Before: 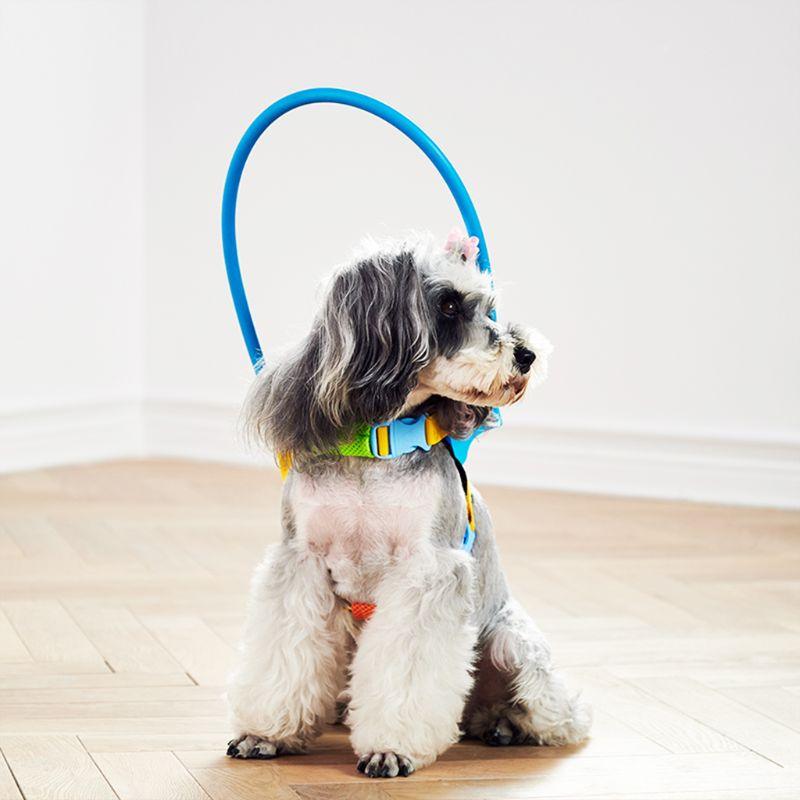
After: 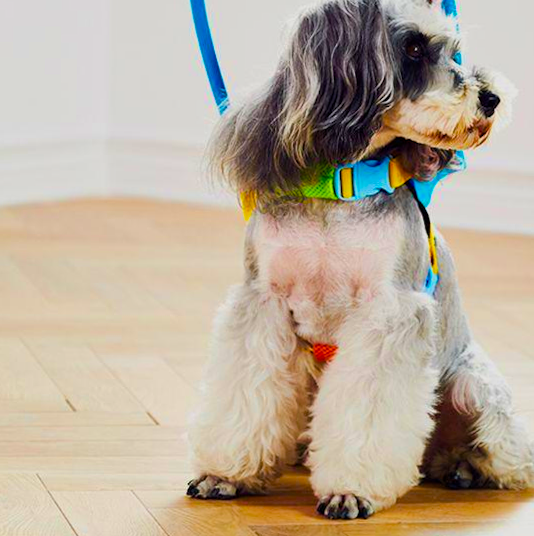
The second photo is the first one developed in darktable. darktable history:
velvia: strength 50.61%, mid-tones bias 0.507
exposure: exposure -0.37 EV, compensate highlight preservation false
crop and rotate: angle -0.675°, left 4.032%, top 32.162%, right 28.356%
color balance rgb: shadows lift › luminance -10.13%, perceptual saturation grading › global saturation 14.624%, global vibrance 9.237%
